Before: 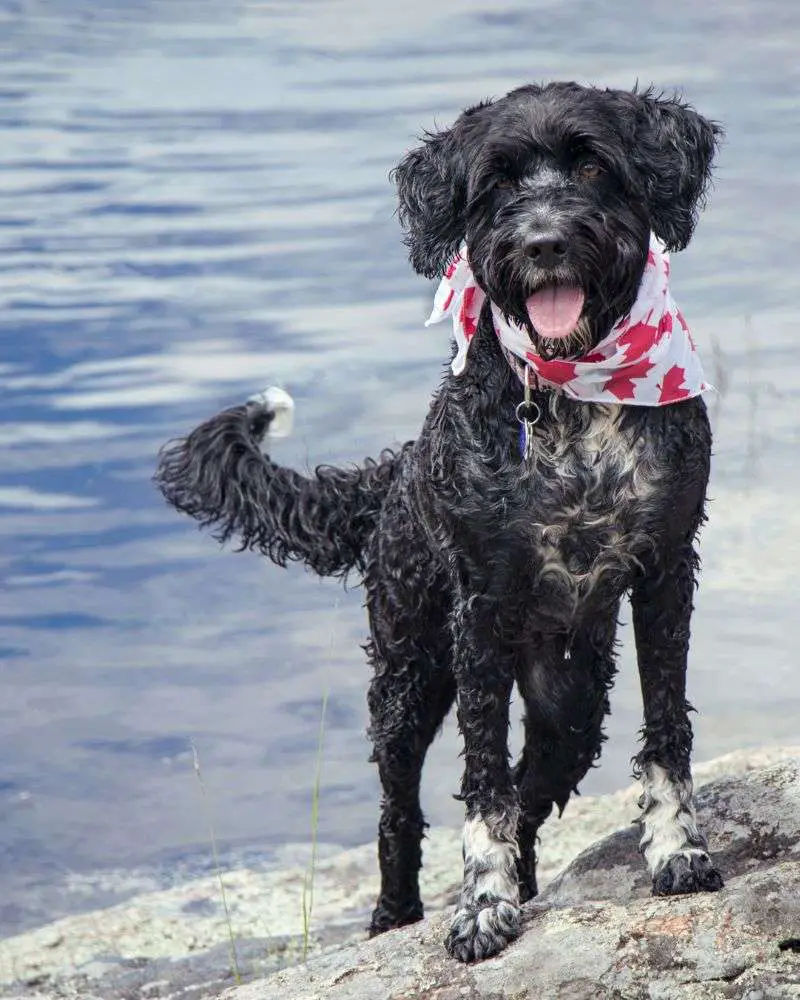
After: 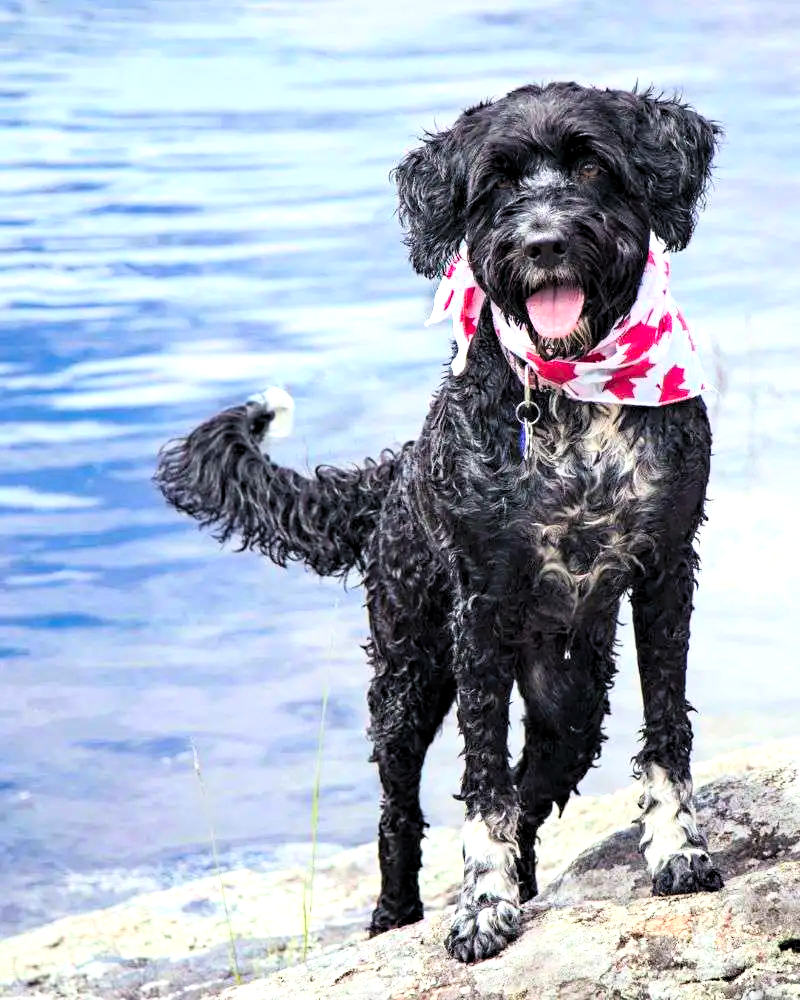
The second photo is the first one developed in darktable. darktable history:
contrast brightness saturation: contrast 0.241, brightness 0.267, saturation 0.389
haze removal: compatibility mode true, adaptive false
levels: levels [0.062, 0.494, 0.925]
